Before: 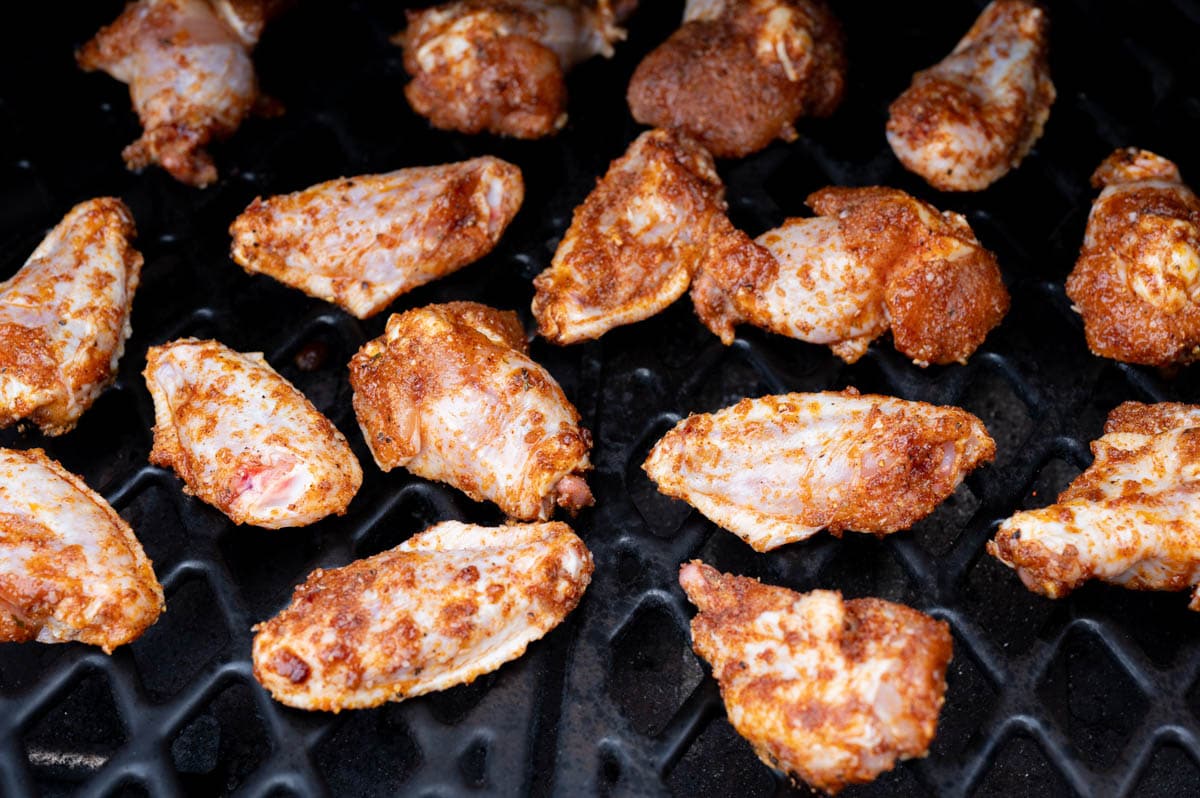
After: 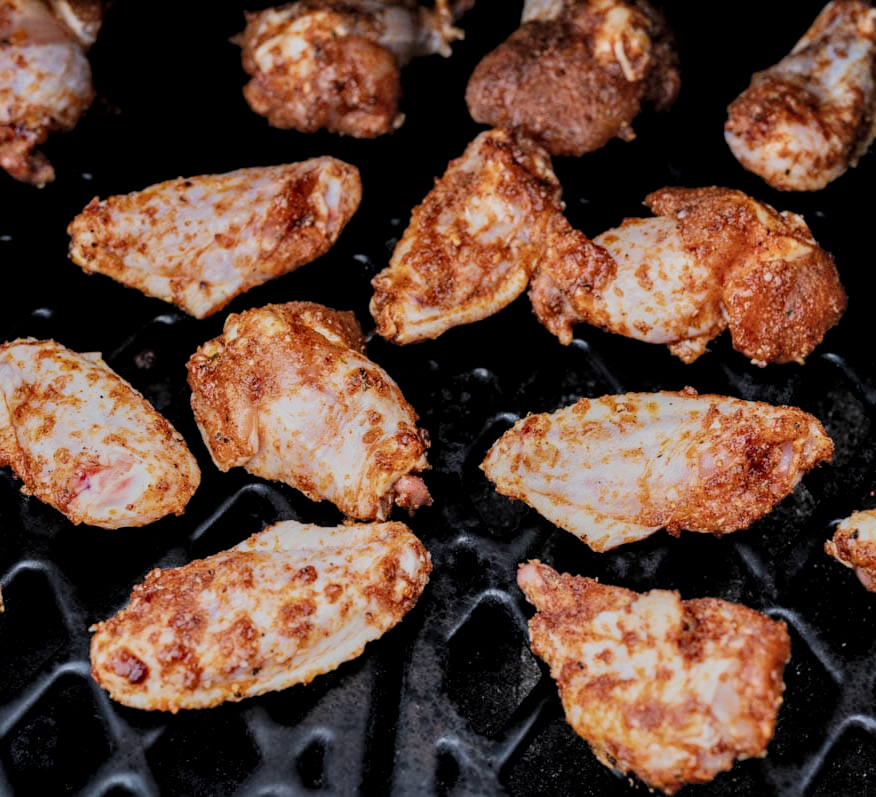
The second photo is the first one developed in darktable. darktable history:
crop: left 13.515%, right 13.465%
filmic rgb: black relative exposure -6.19 EV, white relative exposure 6.97 EV, hardness 2.27, color science v5 (2021), contrast in shadows safe, contrast in highlights safe
local contrast: highlights 25%, detail 150%
